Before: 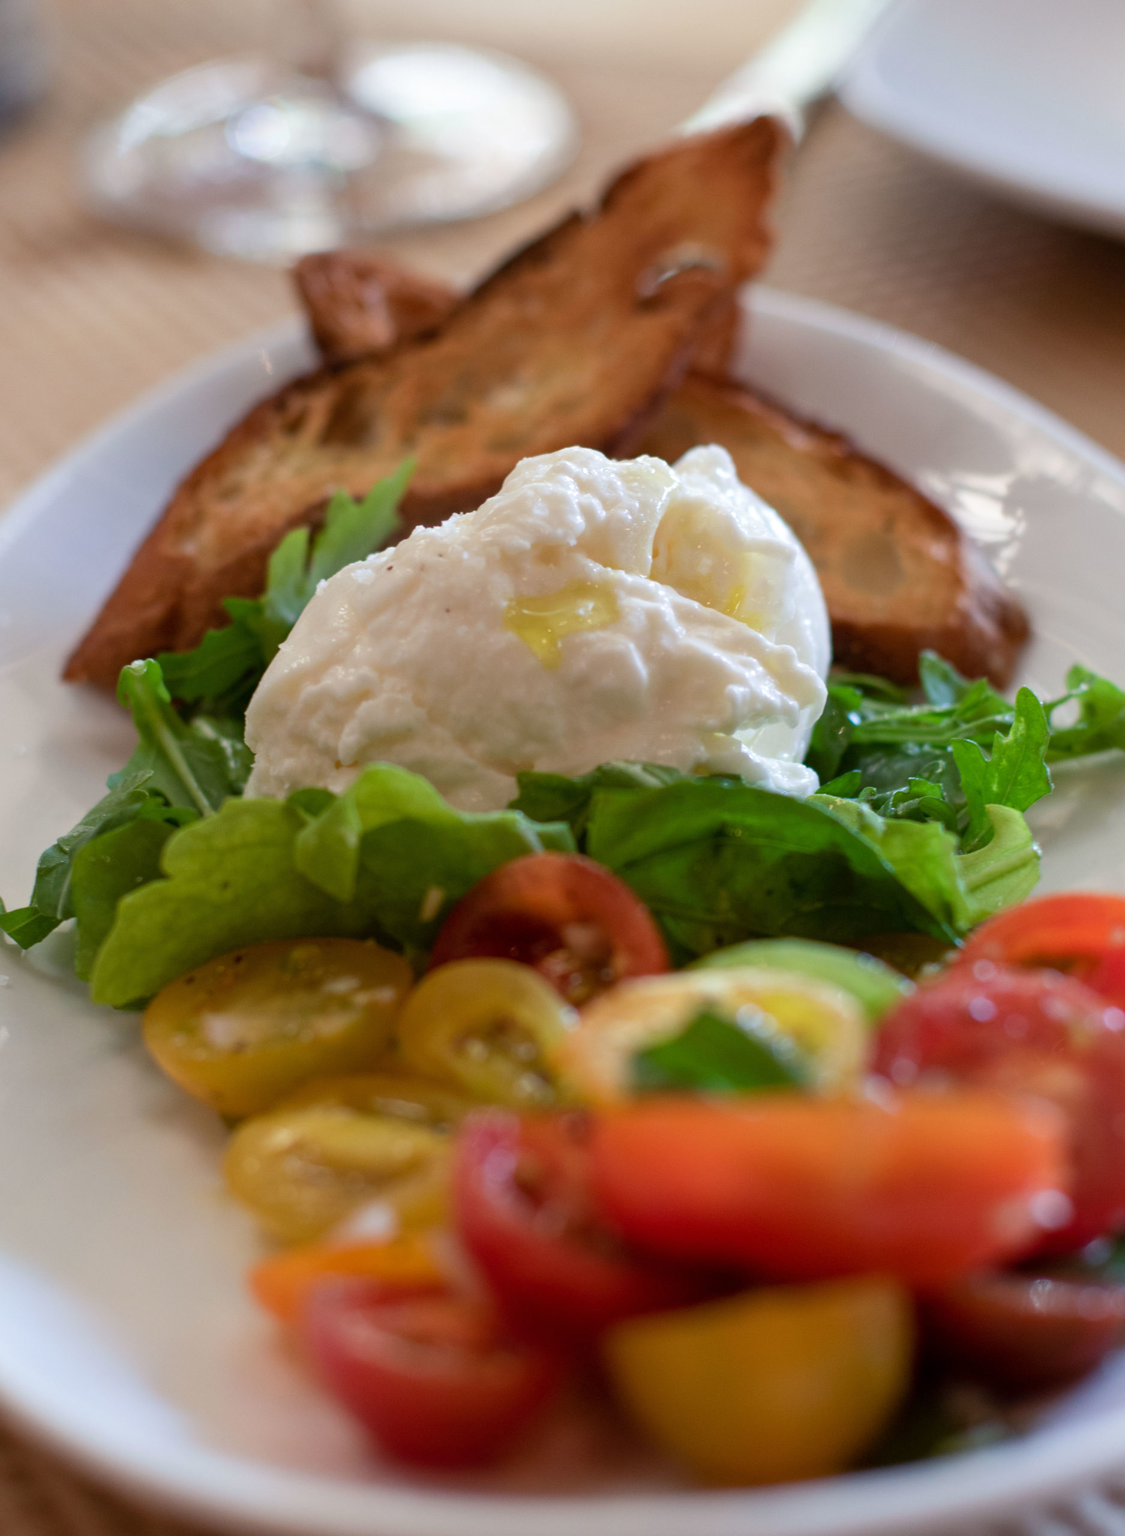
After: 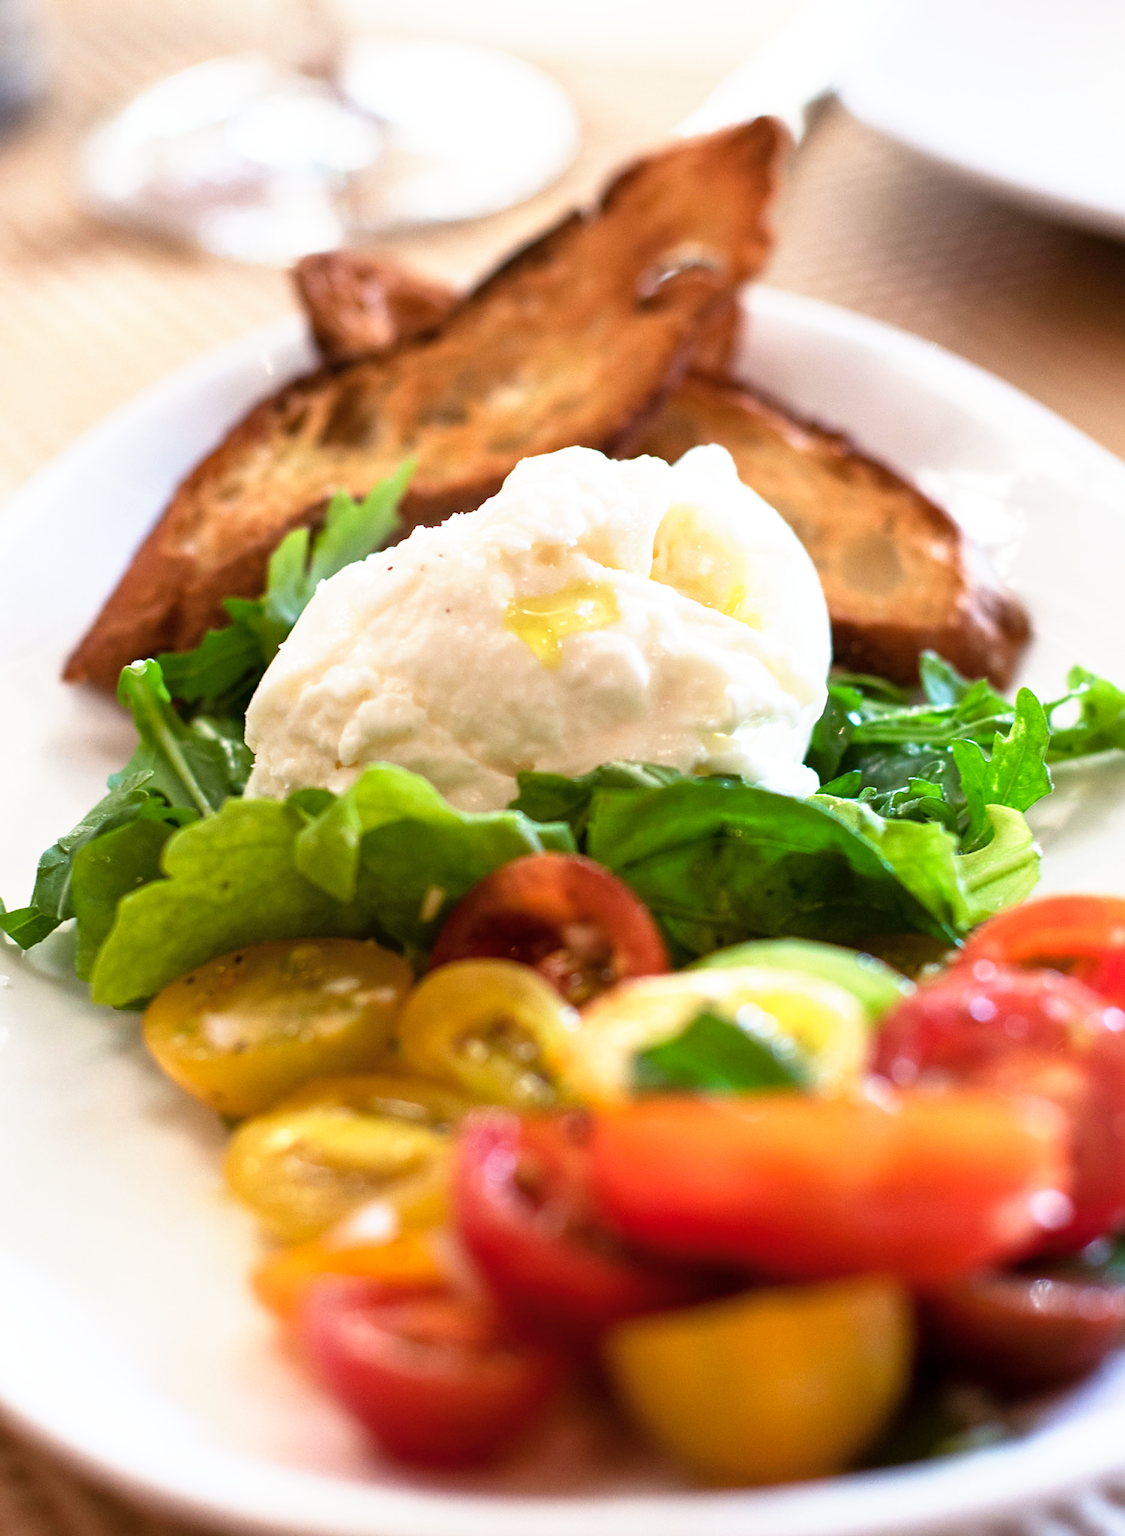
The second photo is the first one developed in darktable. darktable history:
base curve: curves: ch0 [(0, 0) (0.495, 0.917) (1, 1)], preserve colors none
sharpen: on, module defaults
color balance rgb: perceptual saturation grading › global saturation 0.358%, global vibrance 9.242%, contrast 15.554%, saturation formula JzAzBz (2021)
